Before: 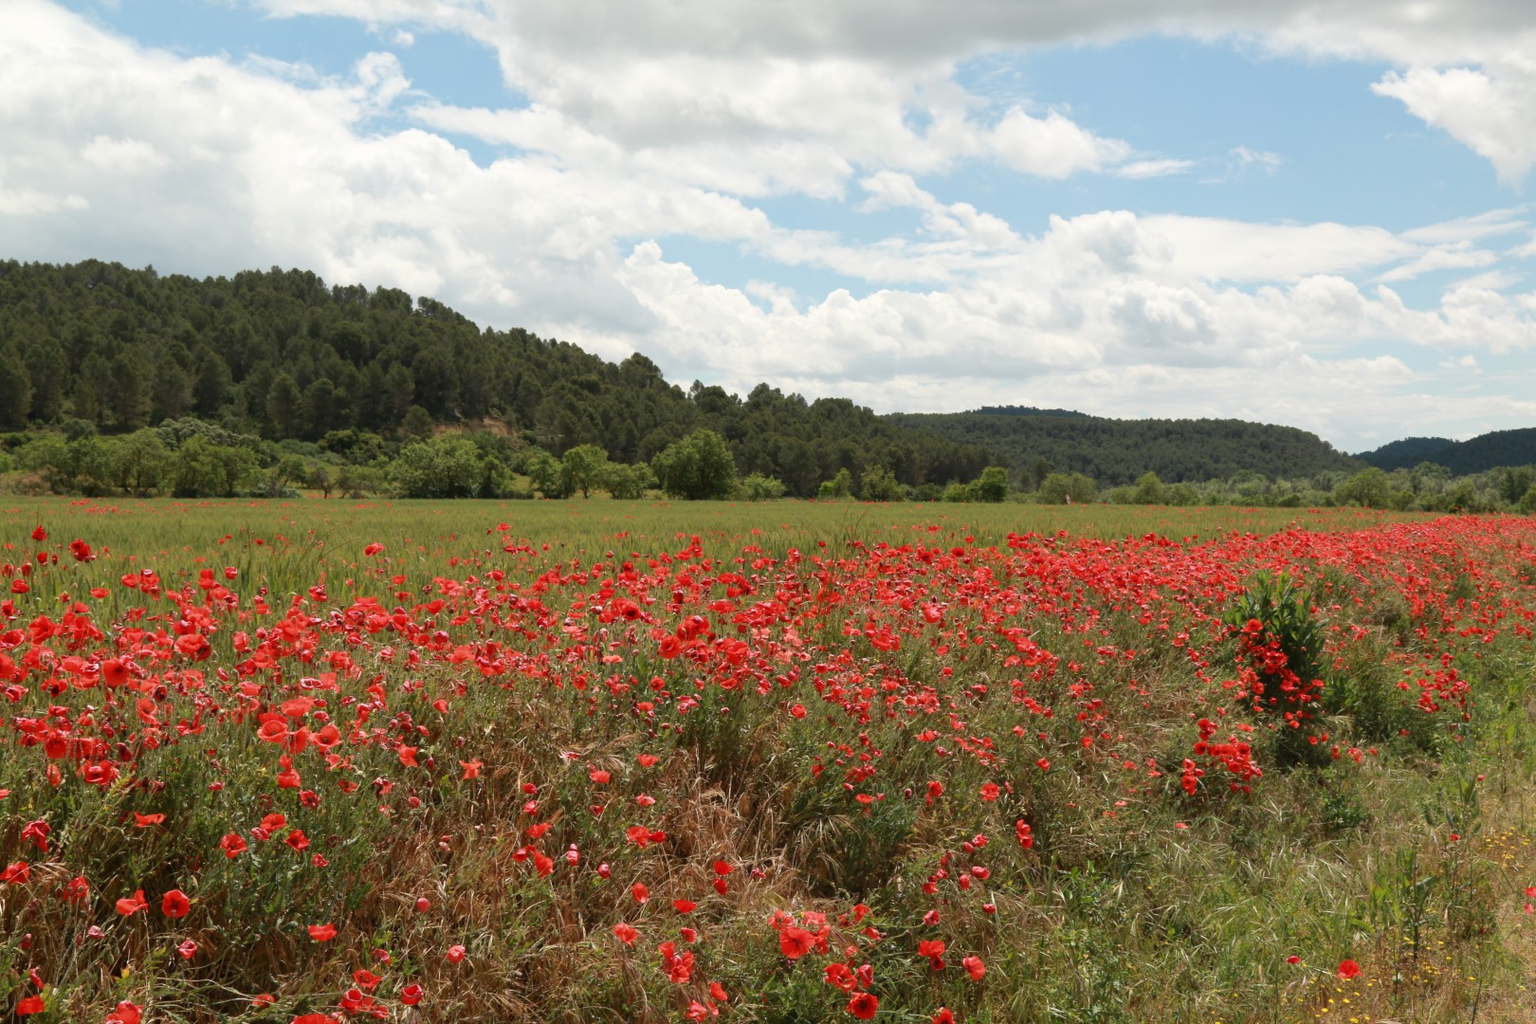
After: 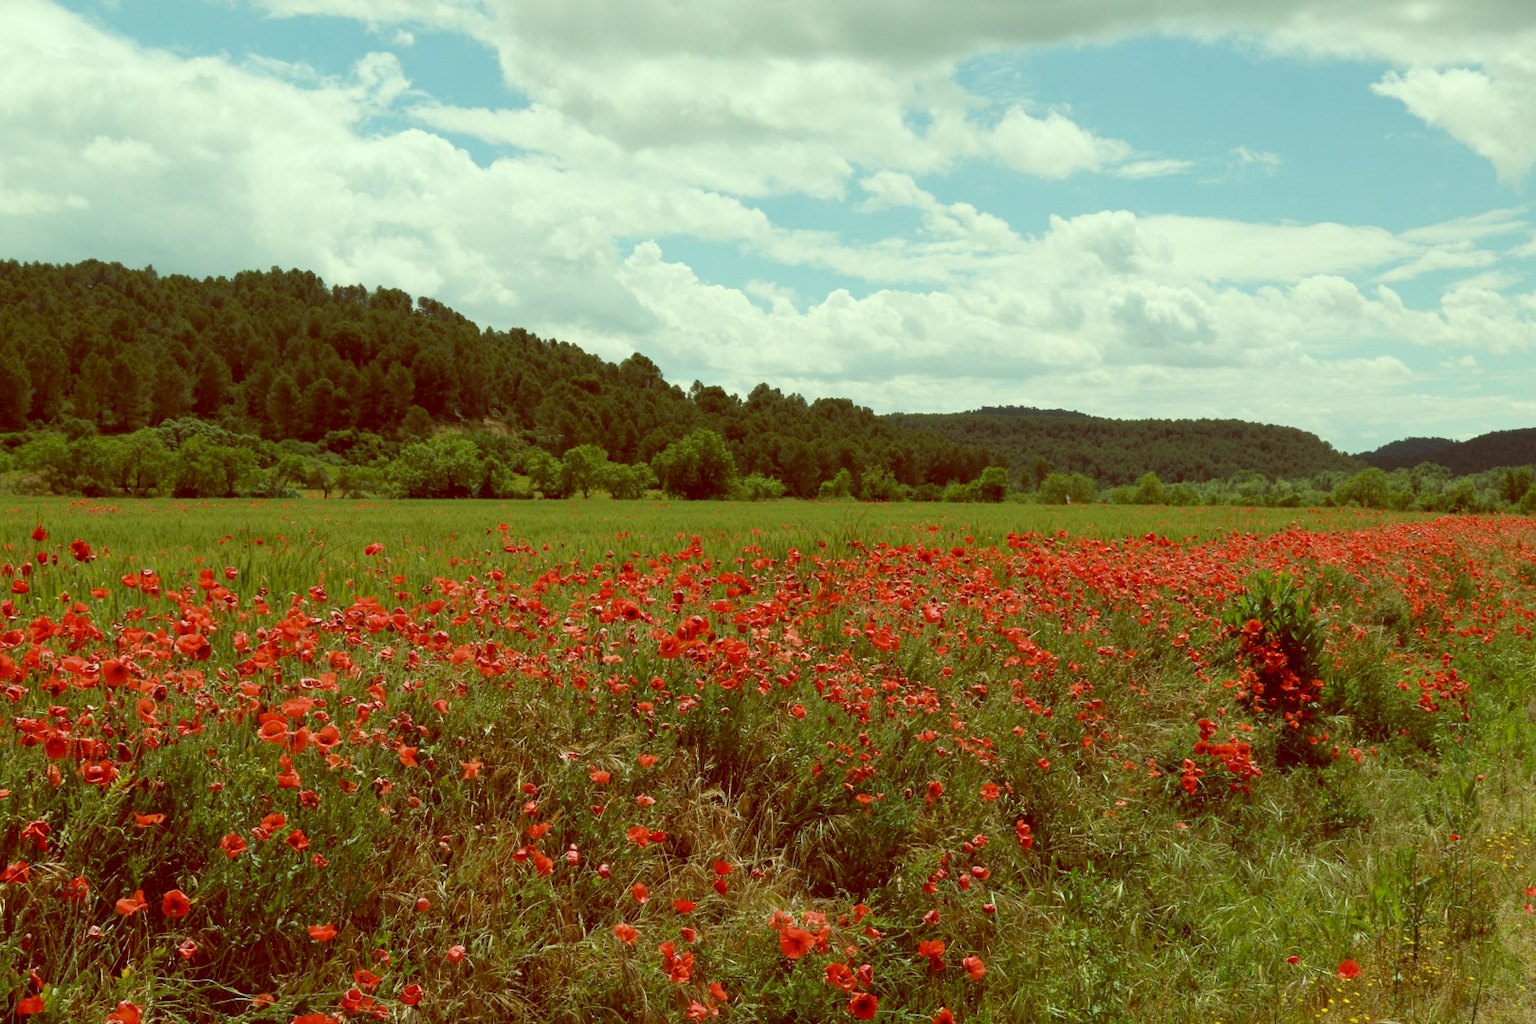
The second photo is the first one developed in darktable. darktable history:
color balance: lift [1, 1.015, 0.987, 0.985], gamma [1, 0.959, 1.042, 0.958], gain [0.927, 0.938, 1.072, 0.928], contrast 1.5%
tone equalizer: on, module defaults
